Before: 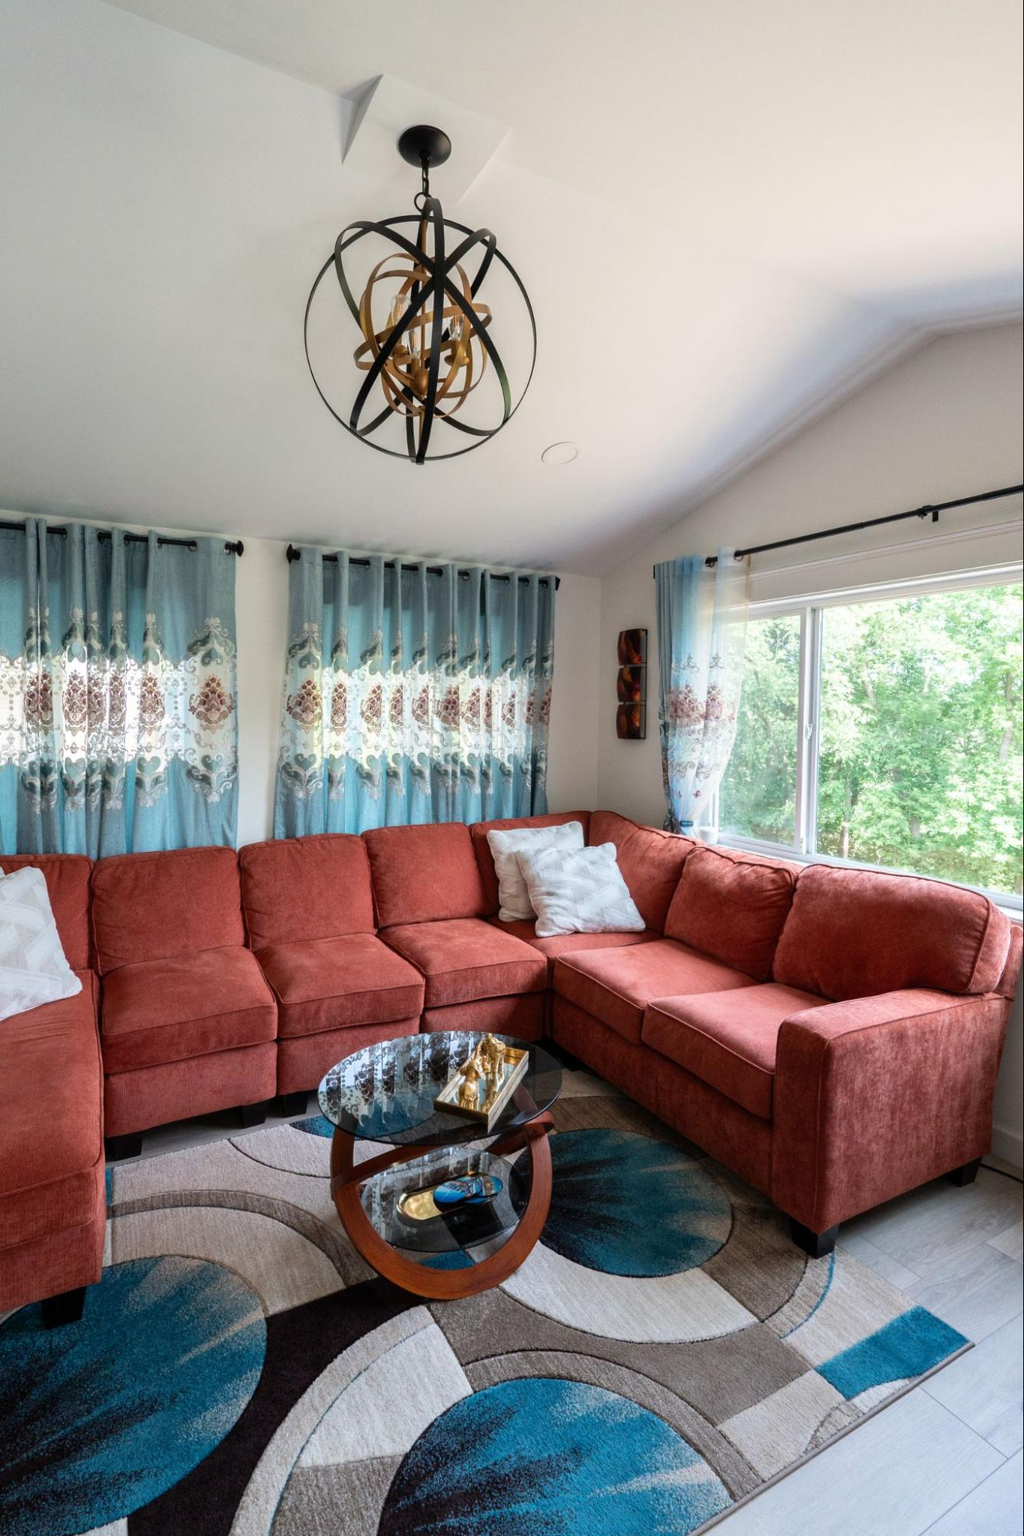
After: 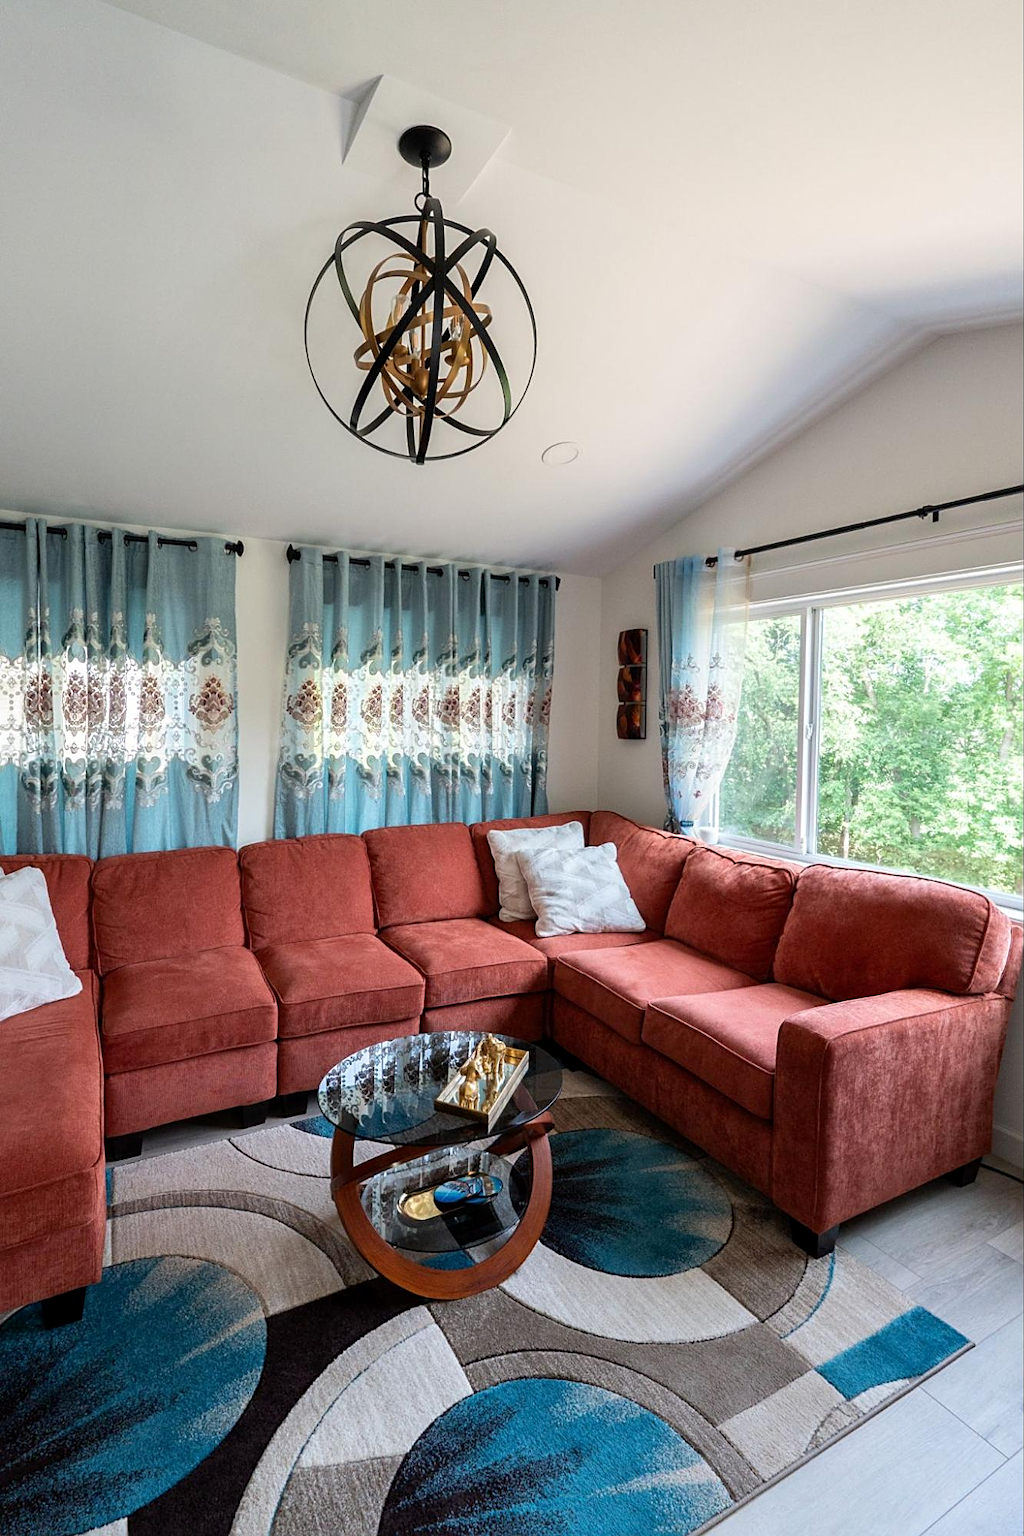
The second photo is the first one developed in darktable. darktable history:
sharpen: on, module defaults
exposure: black level correction 0.001, exposure 0.016 EV, compensate exposure bias true, compensate highlight preservation false
